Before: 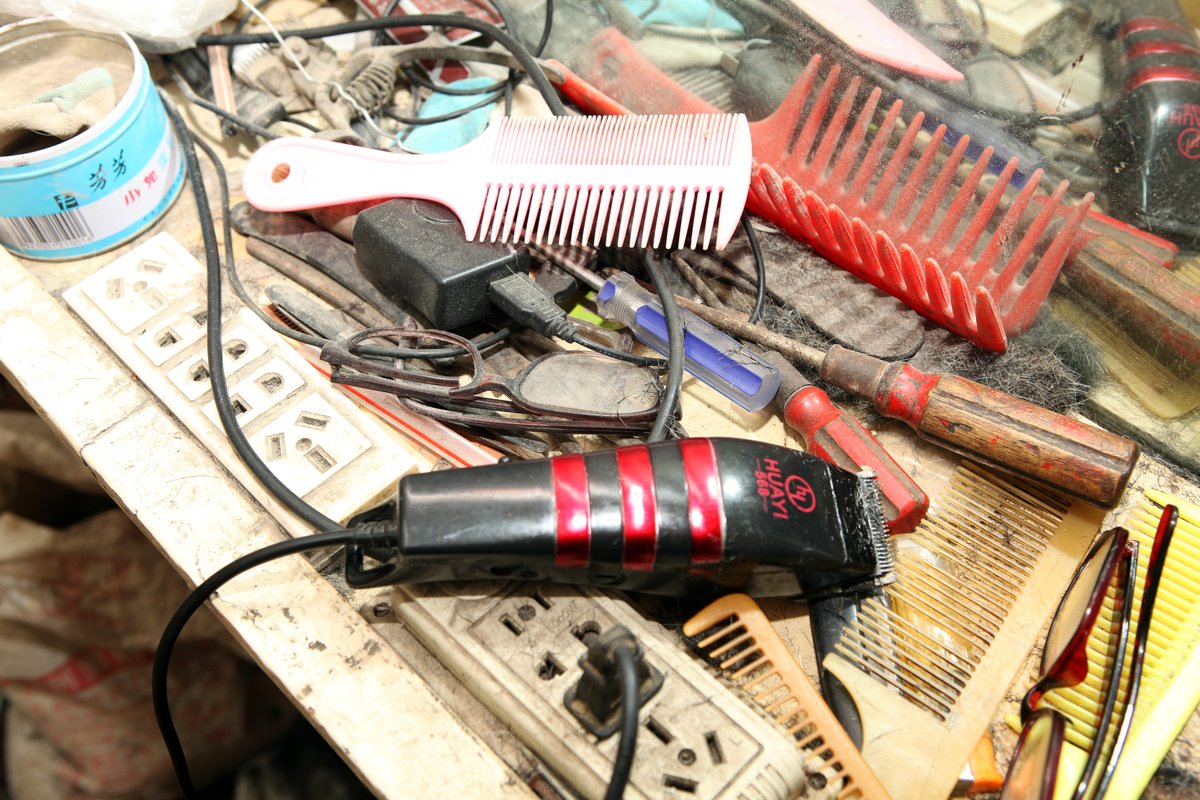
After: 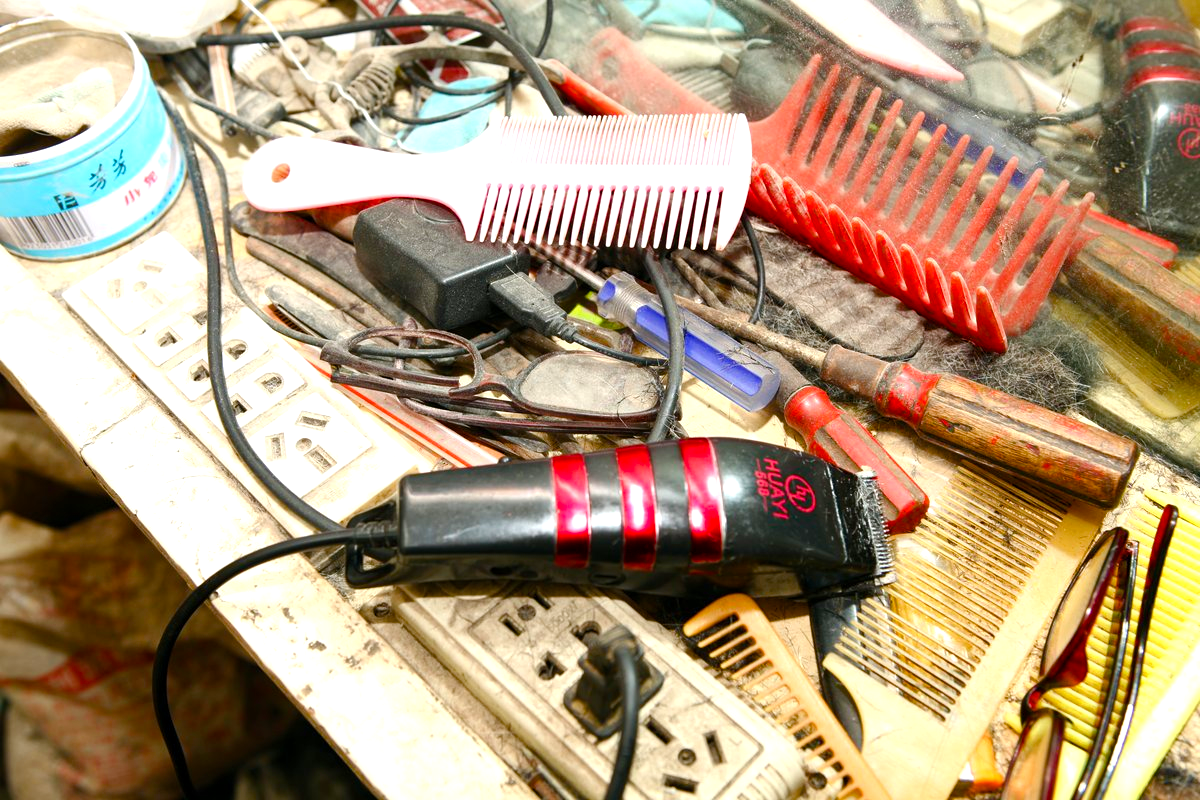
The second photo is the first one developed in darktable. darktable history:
color balance rgb: shadows lift › chroma 0.717%, shadows lift › hue 115.71°, perceptual saturation grading › global saturation 20%, perceptual saturation grading › highlights -25.156%, perceptual saturation grading › shadows 49.465%, perceptual brilliance grading › highlights 7.739%, perceptual brilliance grading › mid-tones 4.279%, perceptual brilliance grading › shadows 2.455%, global vibrance 20%
